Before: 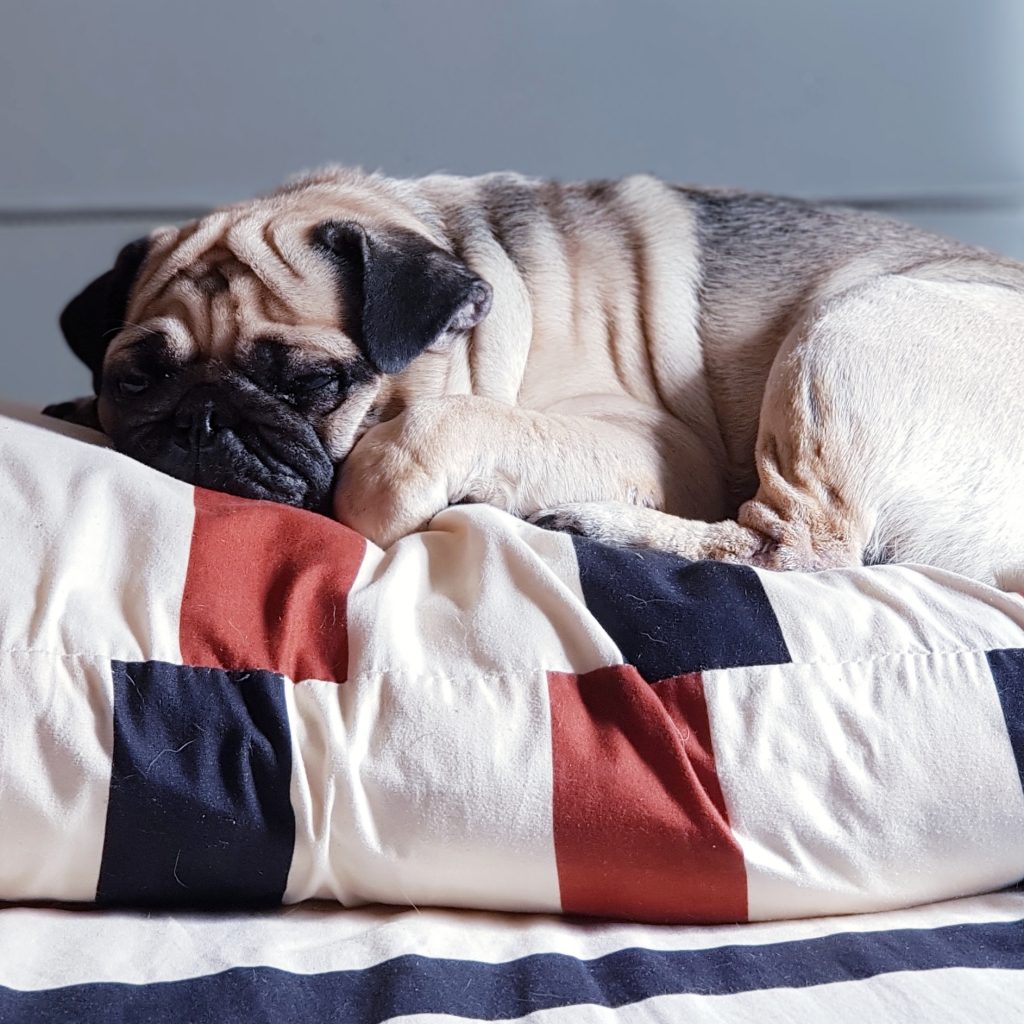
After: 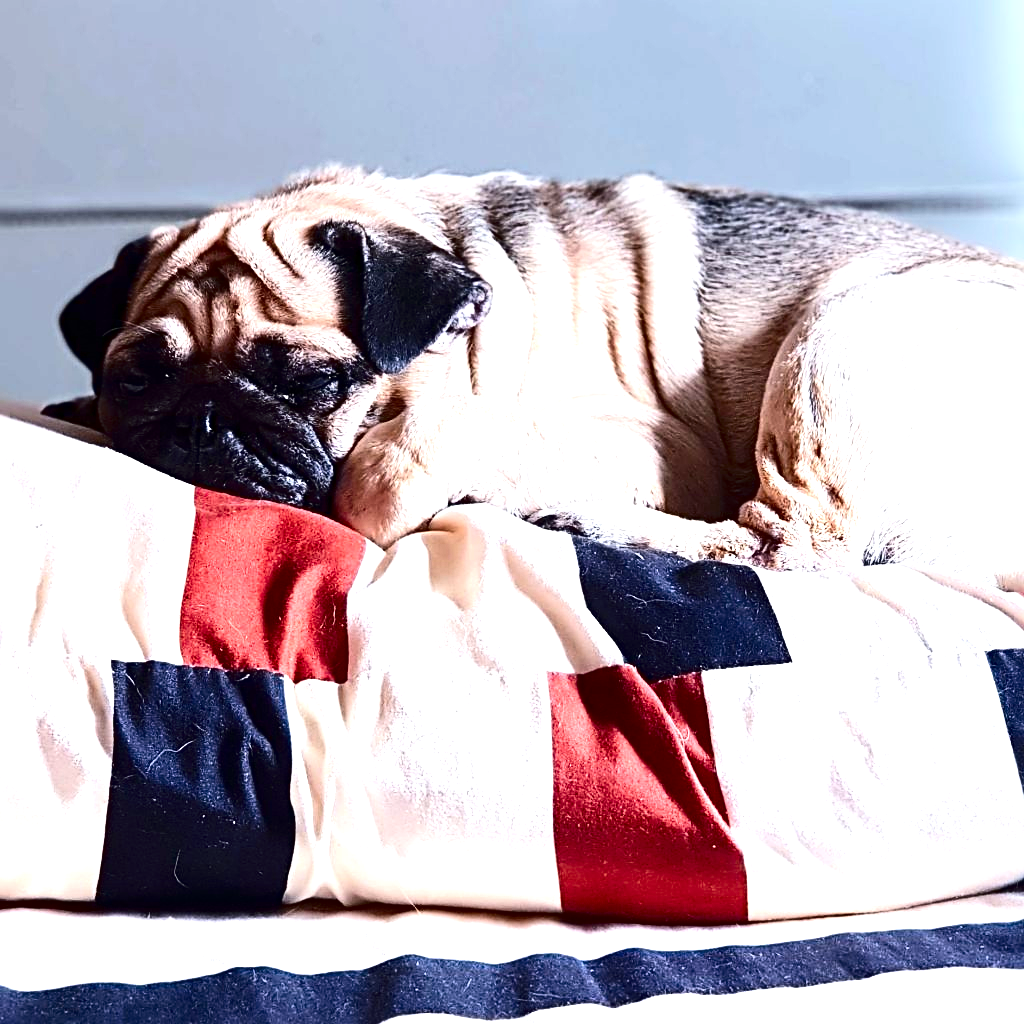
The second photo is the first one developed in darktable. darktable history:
exposure: black level correction 0, exposure 1.097 EV, compensate highlight preservation false
contrast brightness saturation: contrast 0.218, brightness -0.194, saturation 0.234
sharpen: radius 3.991
